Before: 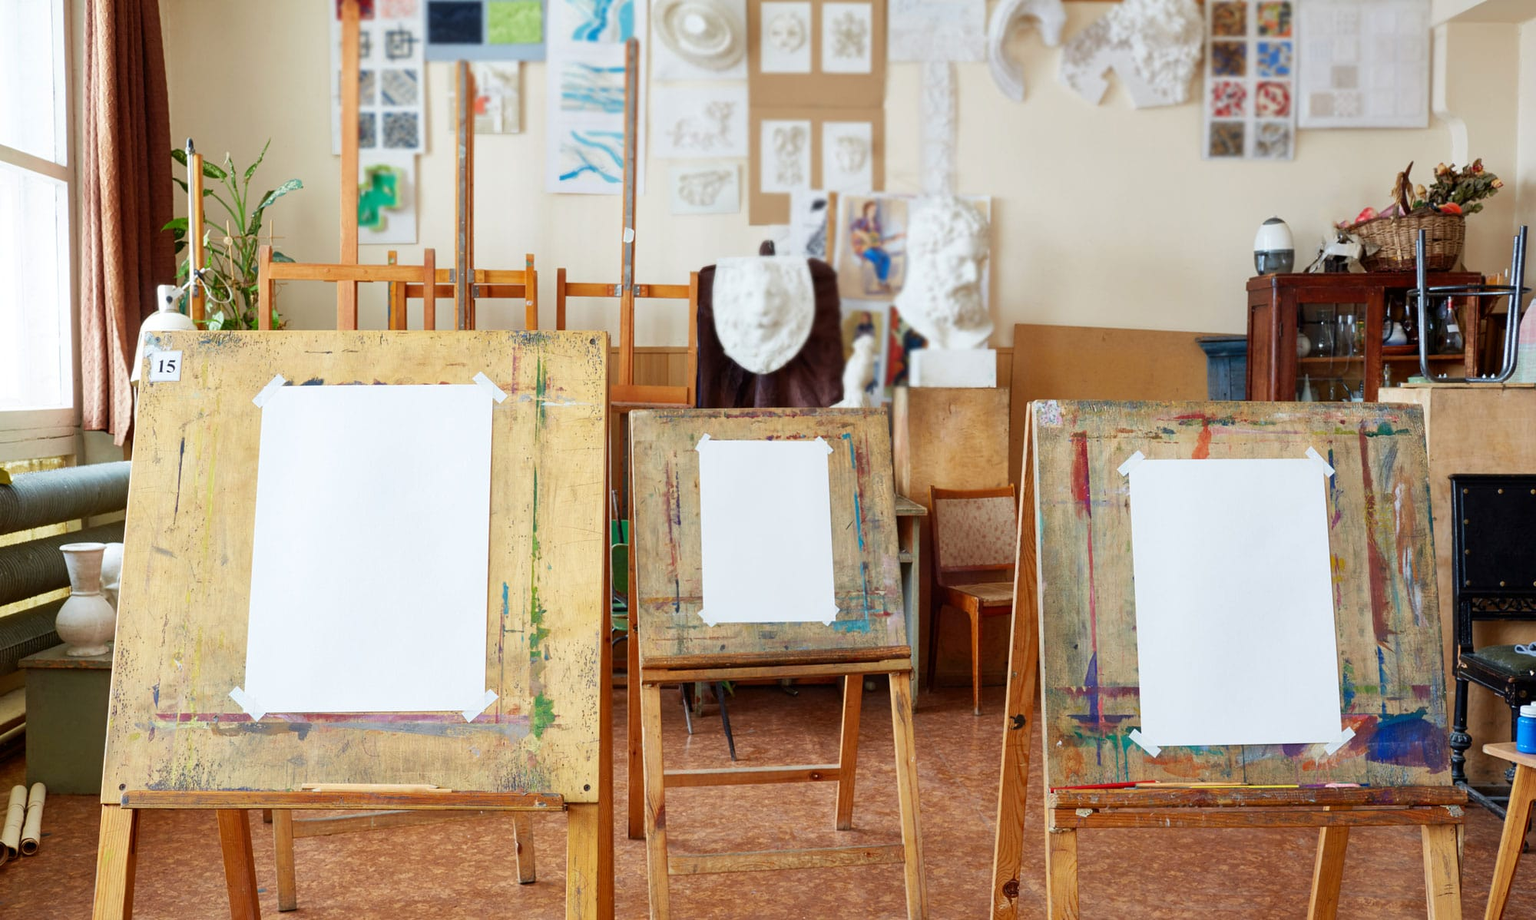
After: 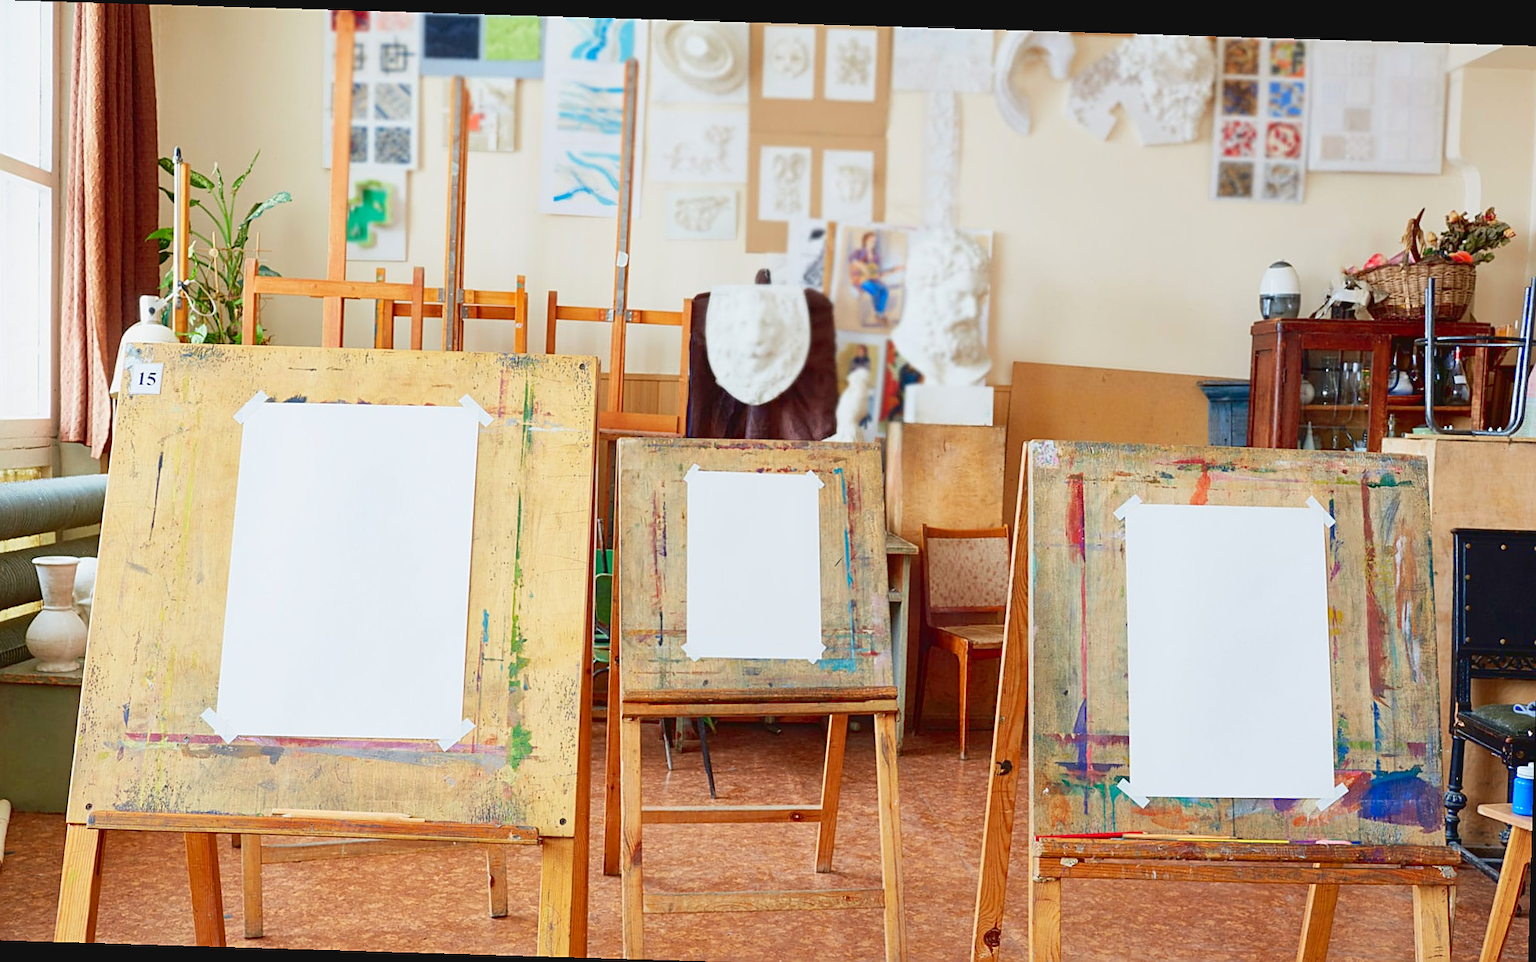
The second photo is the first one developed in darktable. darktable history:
rotate and perspective: rotation 1.72°, automatic cropping off
tone curve: curves: ch0 [(0, 0.047) (0.199, 0.263) (0.47, 0.555) (0.805, 0.839) (1, 0.962)], color space Lab, linked channels, preserve colors none
crop and rotate: left 2.536%, right 1.107%, bottom 2.246%
sharpen: on, module defaults
